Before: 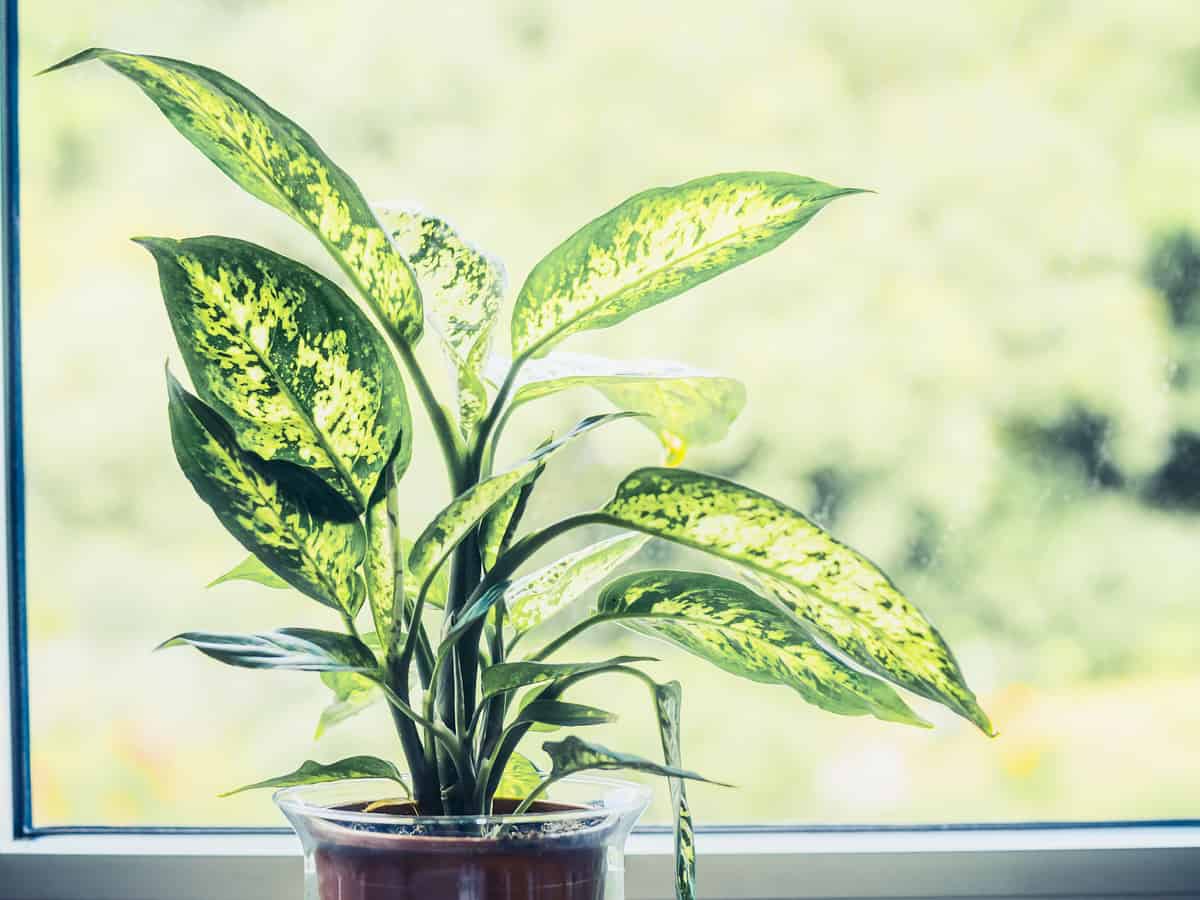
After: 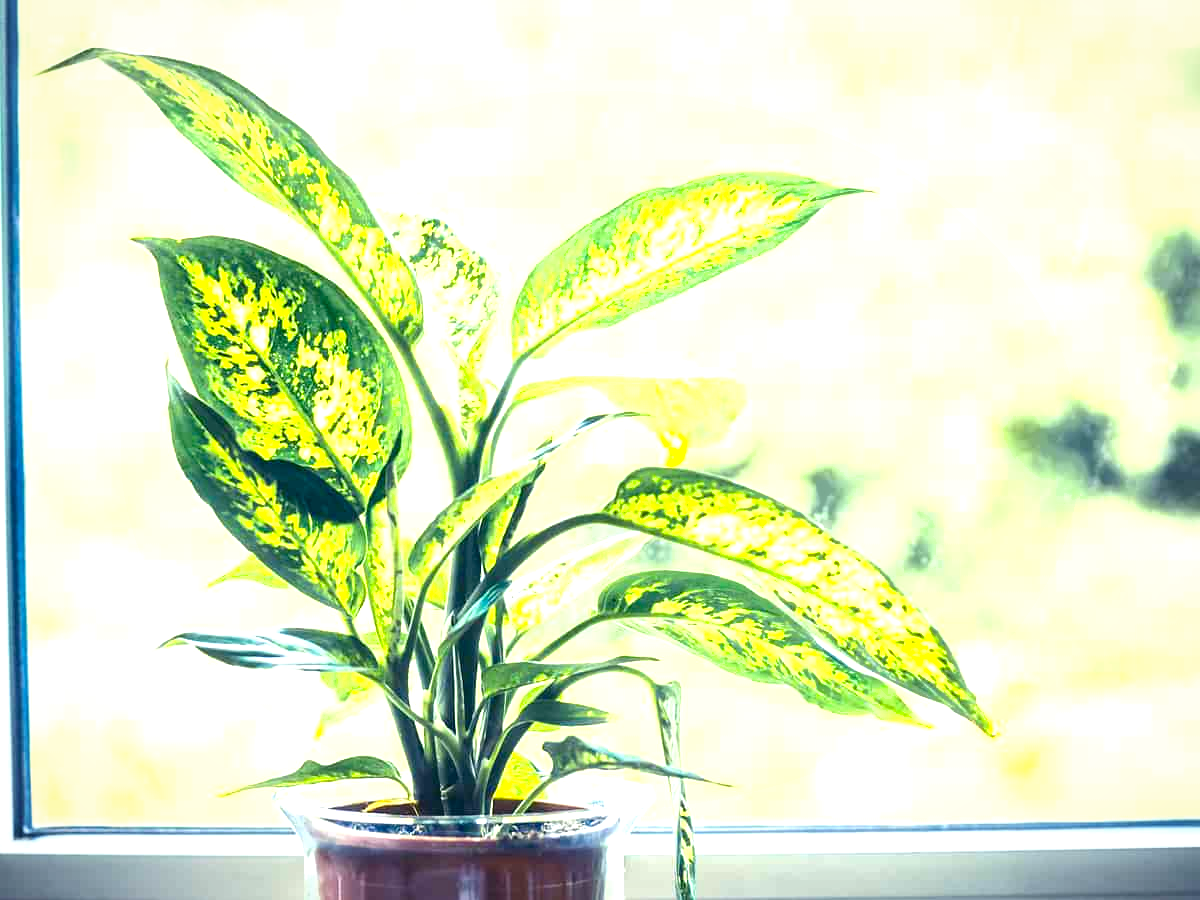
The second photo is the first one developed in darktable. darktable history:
exposure: black level correction 0.001, exposure 1.046 EV, compensate exposure bias true, compensate highlight preservation false
vignetting: brightness -0.191, saturation -0.308, automatic ratio true, unbound false
shadows and highlights: shadows 63.01, white point adjustment 0.33, highlights -34.23, compress 83.38%
color balance rgb: perceptual saturation grading › global saturation 37.009%
